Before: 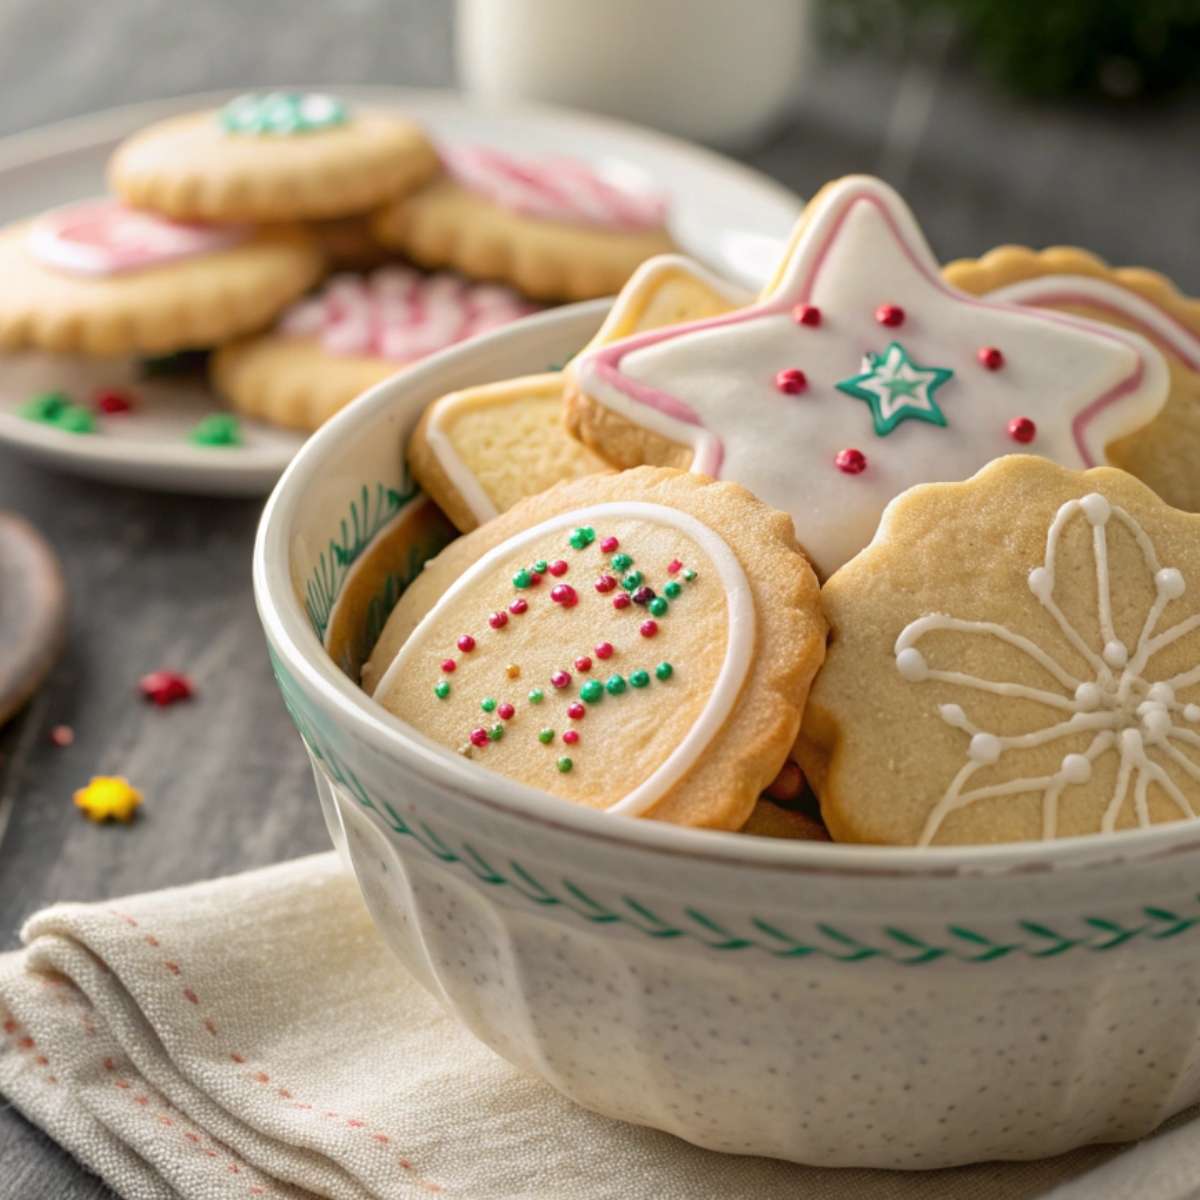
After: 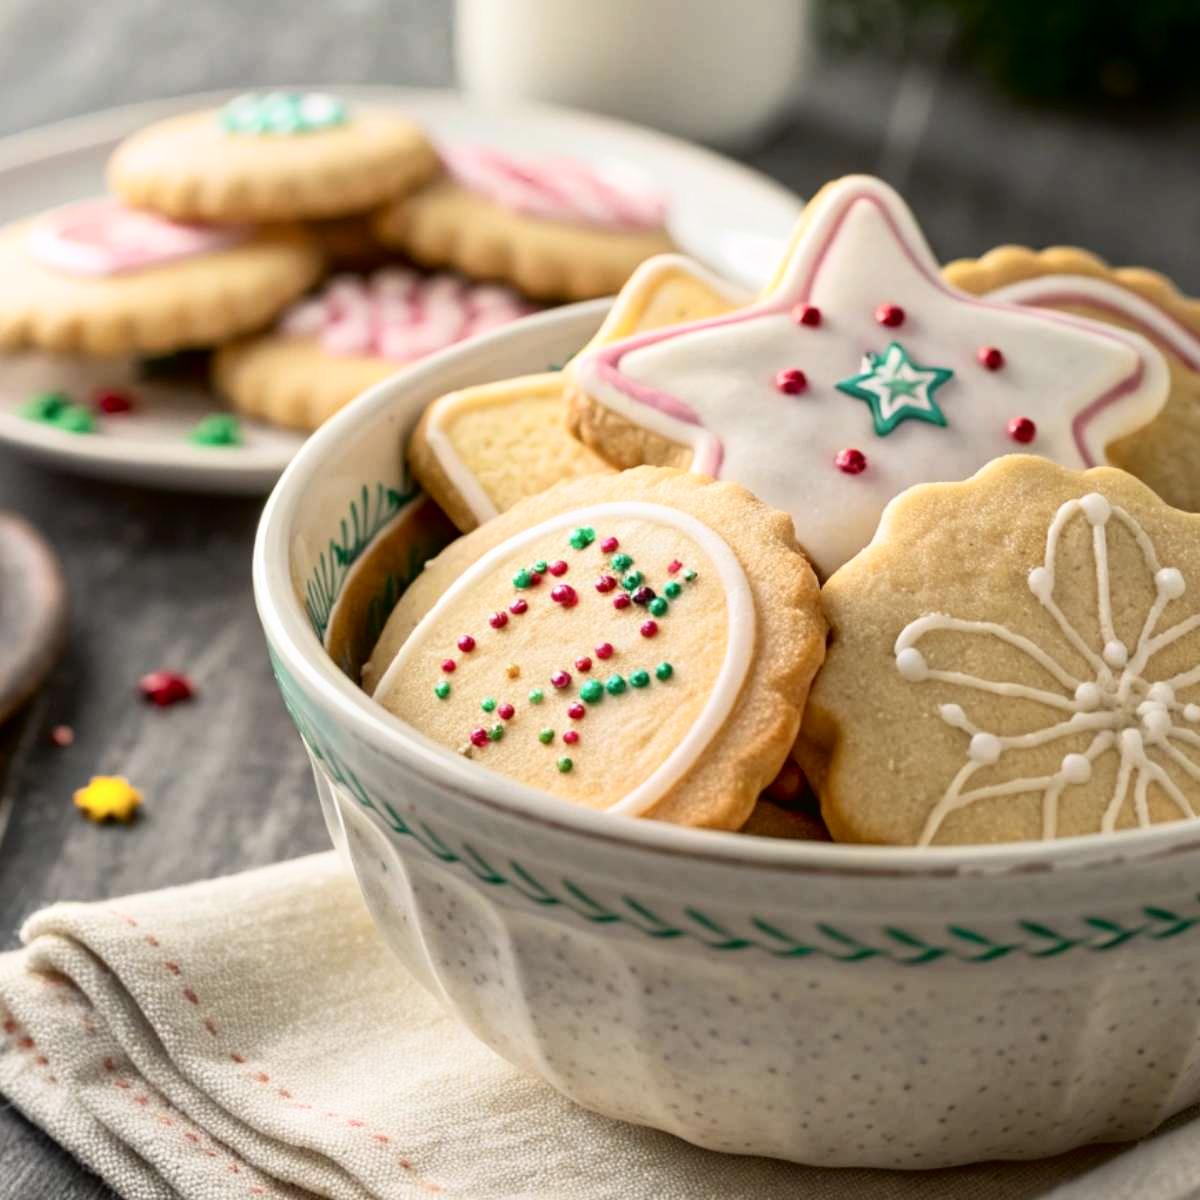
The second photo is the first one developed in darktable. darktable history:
tone curve: curves: ch0 [(0, 0) (0.003, 0.008) (0.011, 0.008) (0.025, 0.011) (0.044, 0.017) (0.069, 0.026) (0.1, 0.039) (0.136, 0.054) (0.177, 0.093) (0.224, 0.15) (0.277, 0.21) (0.335, 0.285) (0.399, 0.366) (0.468, 0.462) (0.543, 0.564) (0.623, 0.679) (0.709, 0.79) (0.801, 0.883) (0.898, 0.95) (1, 1)], color space Lab, independent channels, preserve colors none
